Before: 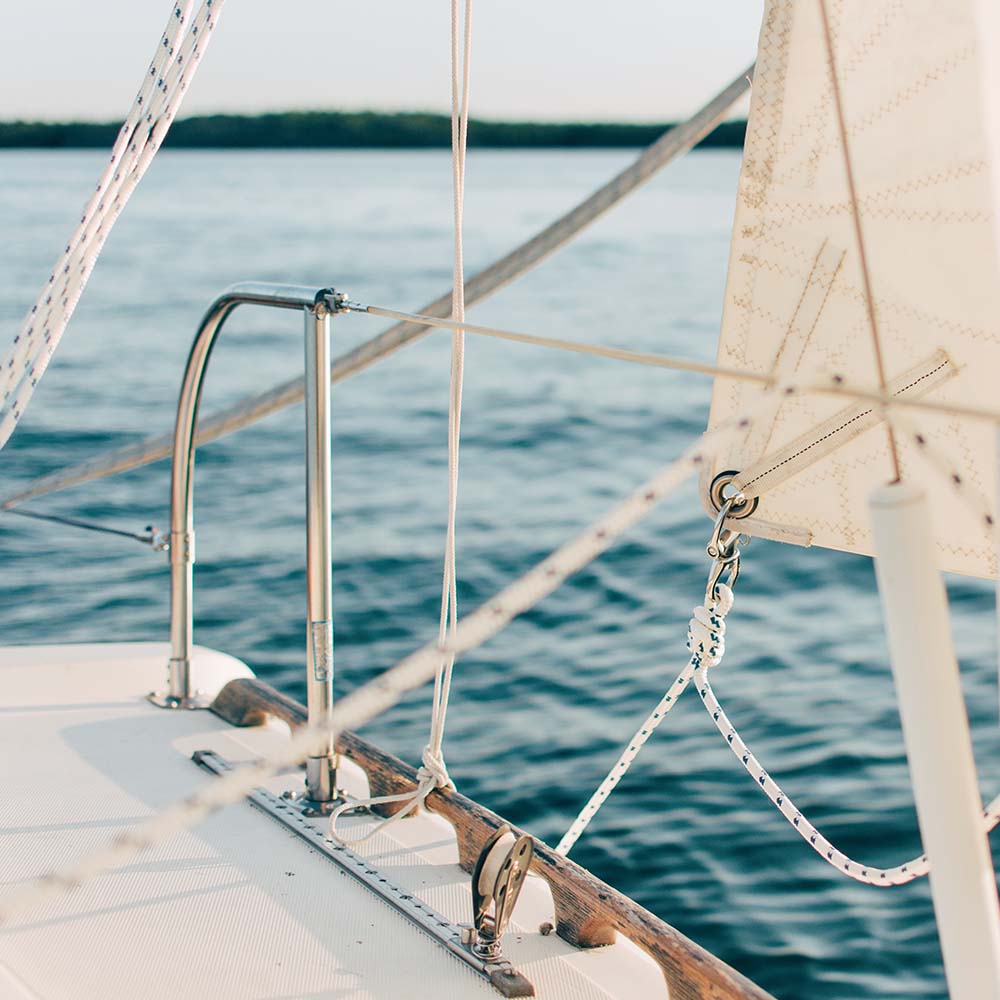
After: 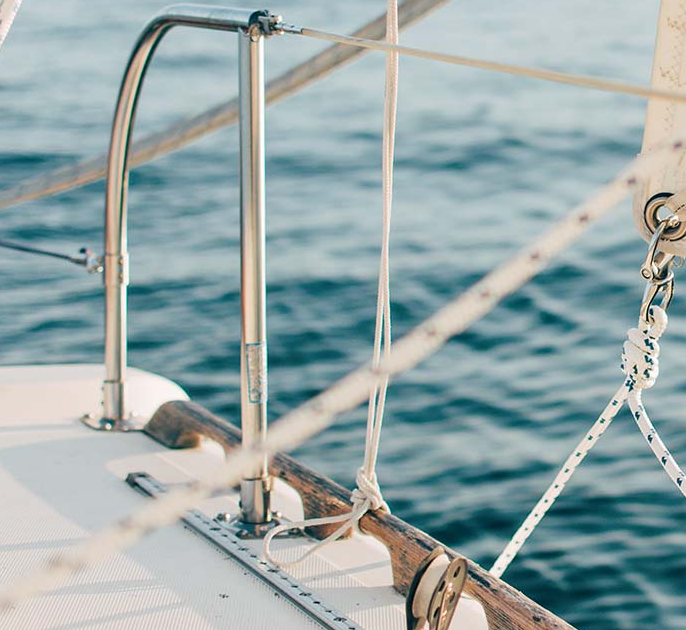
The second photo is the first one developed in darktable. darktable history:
crop: left 6.65%, top 27.876%, right 23.949%, bottom 8.38%
